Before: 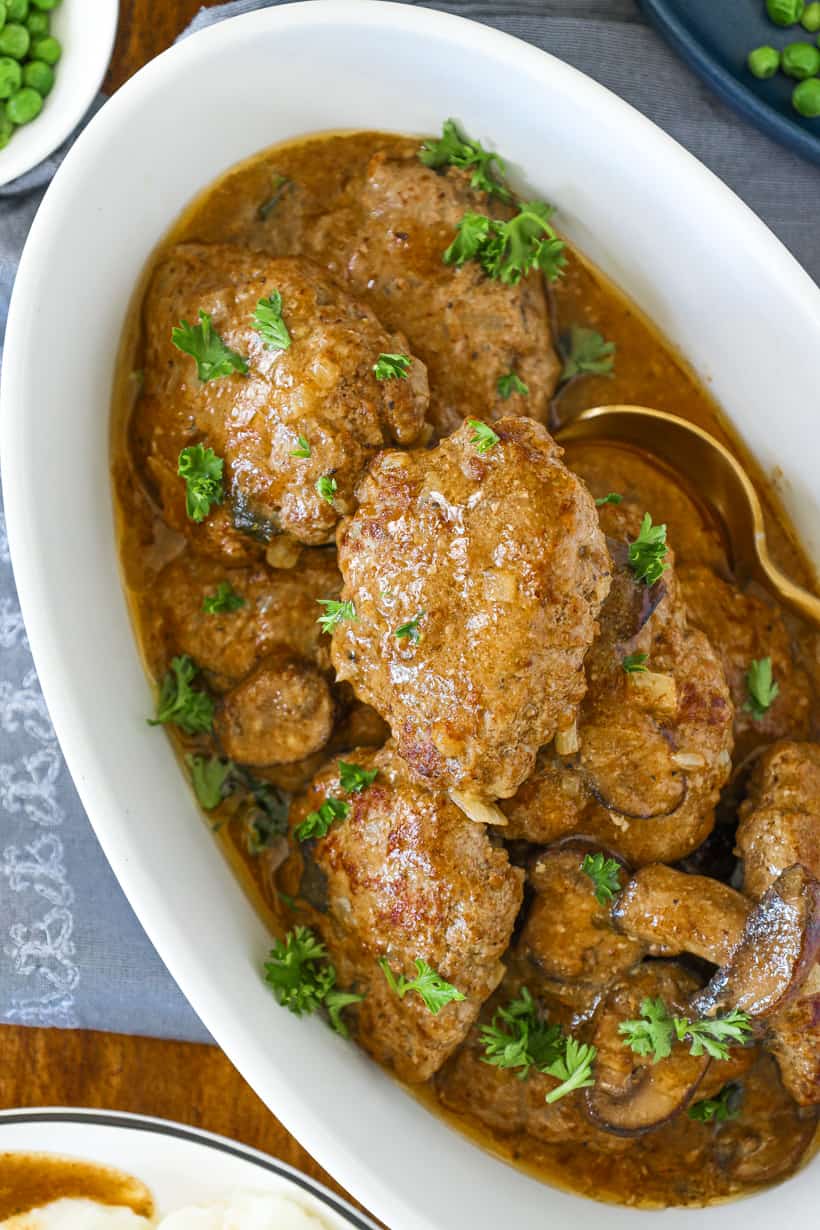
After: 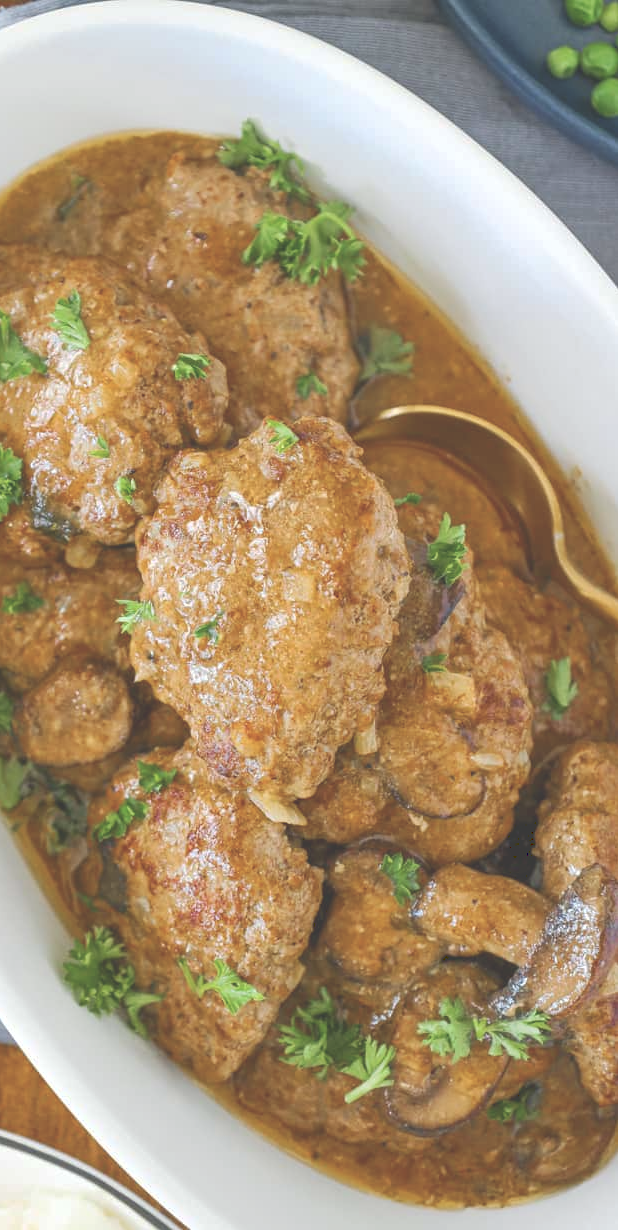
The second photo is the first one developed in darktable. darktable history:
crop and rotate: left 24.6%
tone curve: curves: ch0 [(0, 0) (0.003, 0.238) (0.011, 0.238) (0.025, 0.242) (0.044, 0.256) (0.069, 0.277) (0.1, 0.294) (0.136, 0.315) (0.177, 0.345) (0.224, 0.379) (0.277, 0.419) (0.335, 0.463) (0.399, 0.511) (0.468, 0.566) (0.543, 0.627) (0.623, 0.687) (0.709, 0.75) (0.801, 0.824) (0.898, 0.89) (1, 1)], preserve colors none
